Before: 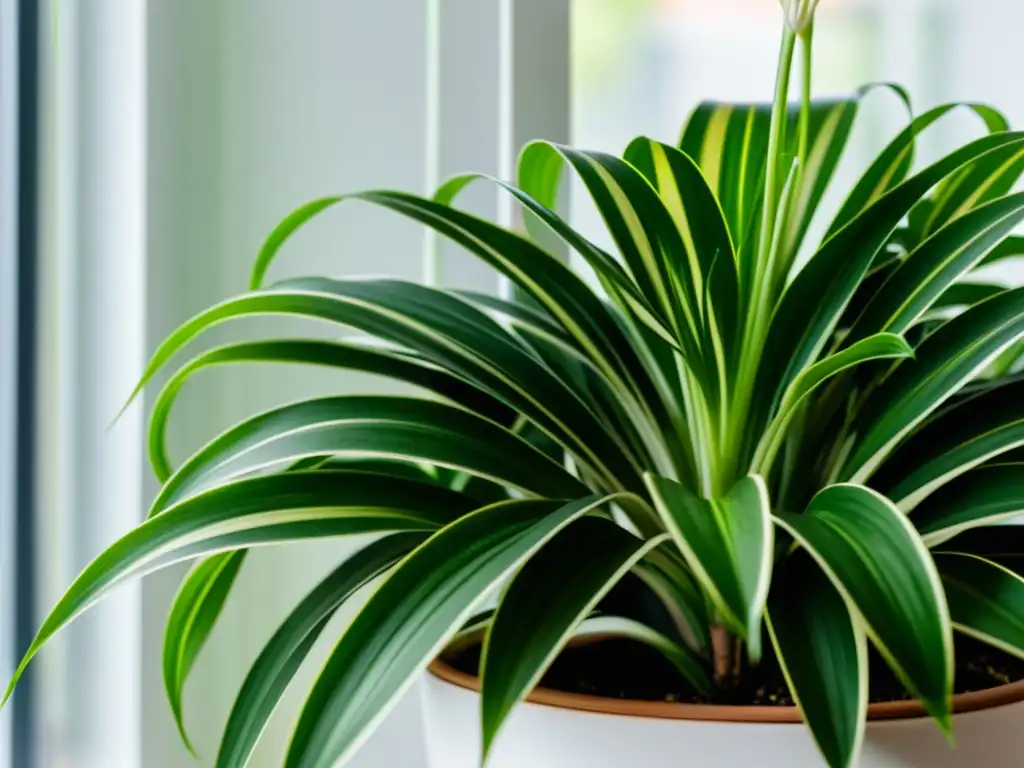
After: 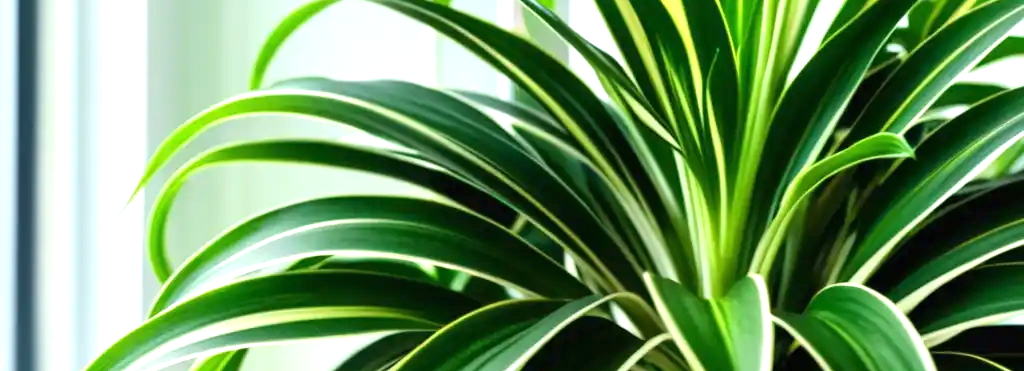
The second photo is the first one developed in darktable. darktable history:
crop and rotate: top 26.056%, bottom 25.543%
exposure: black level correction 0, exposure 0.9 EV, compensate highlight preservation false
